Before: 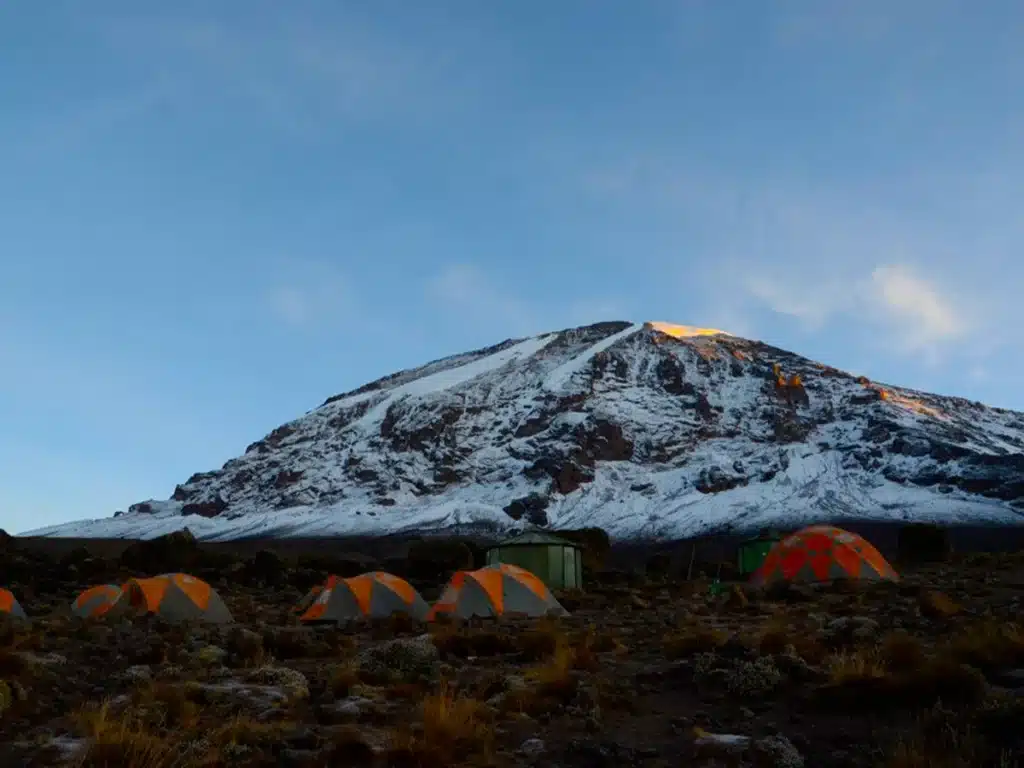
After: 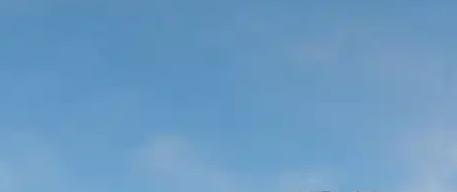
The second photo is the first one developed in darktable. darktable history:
sharpen: on, module defaults
crop: left 28.64%, top 16.832%, right 26.637%, bottom 58.055%
